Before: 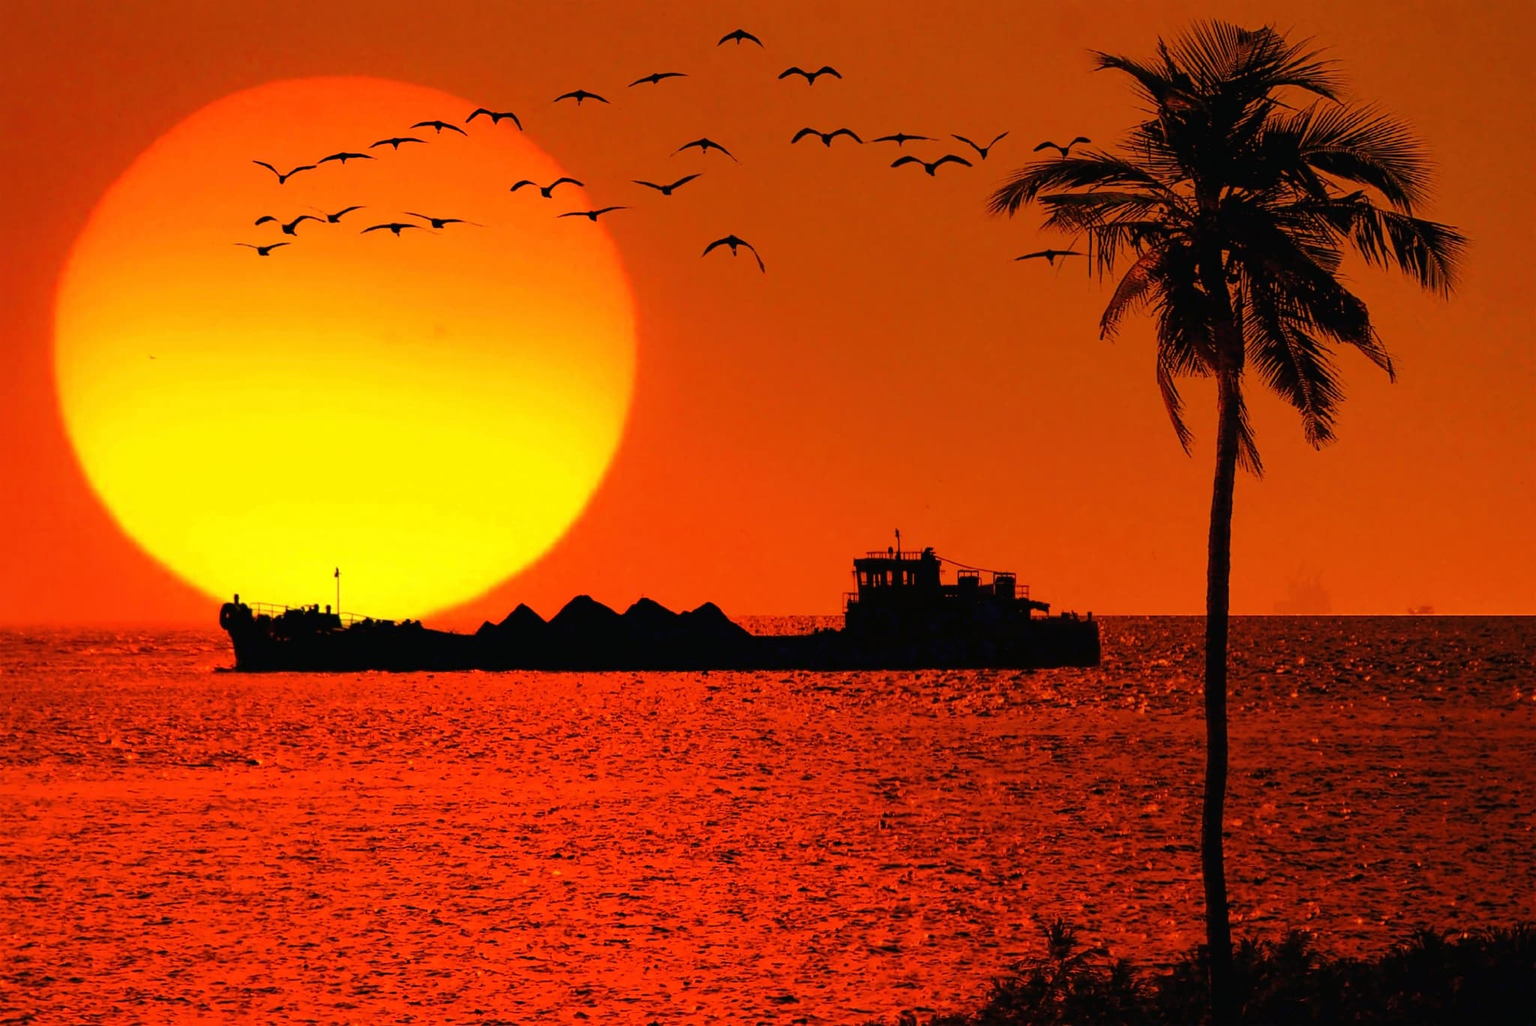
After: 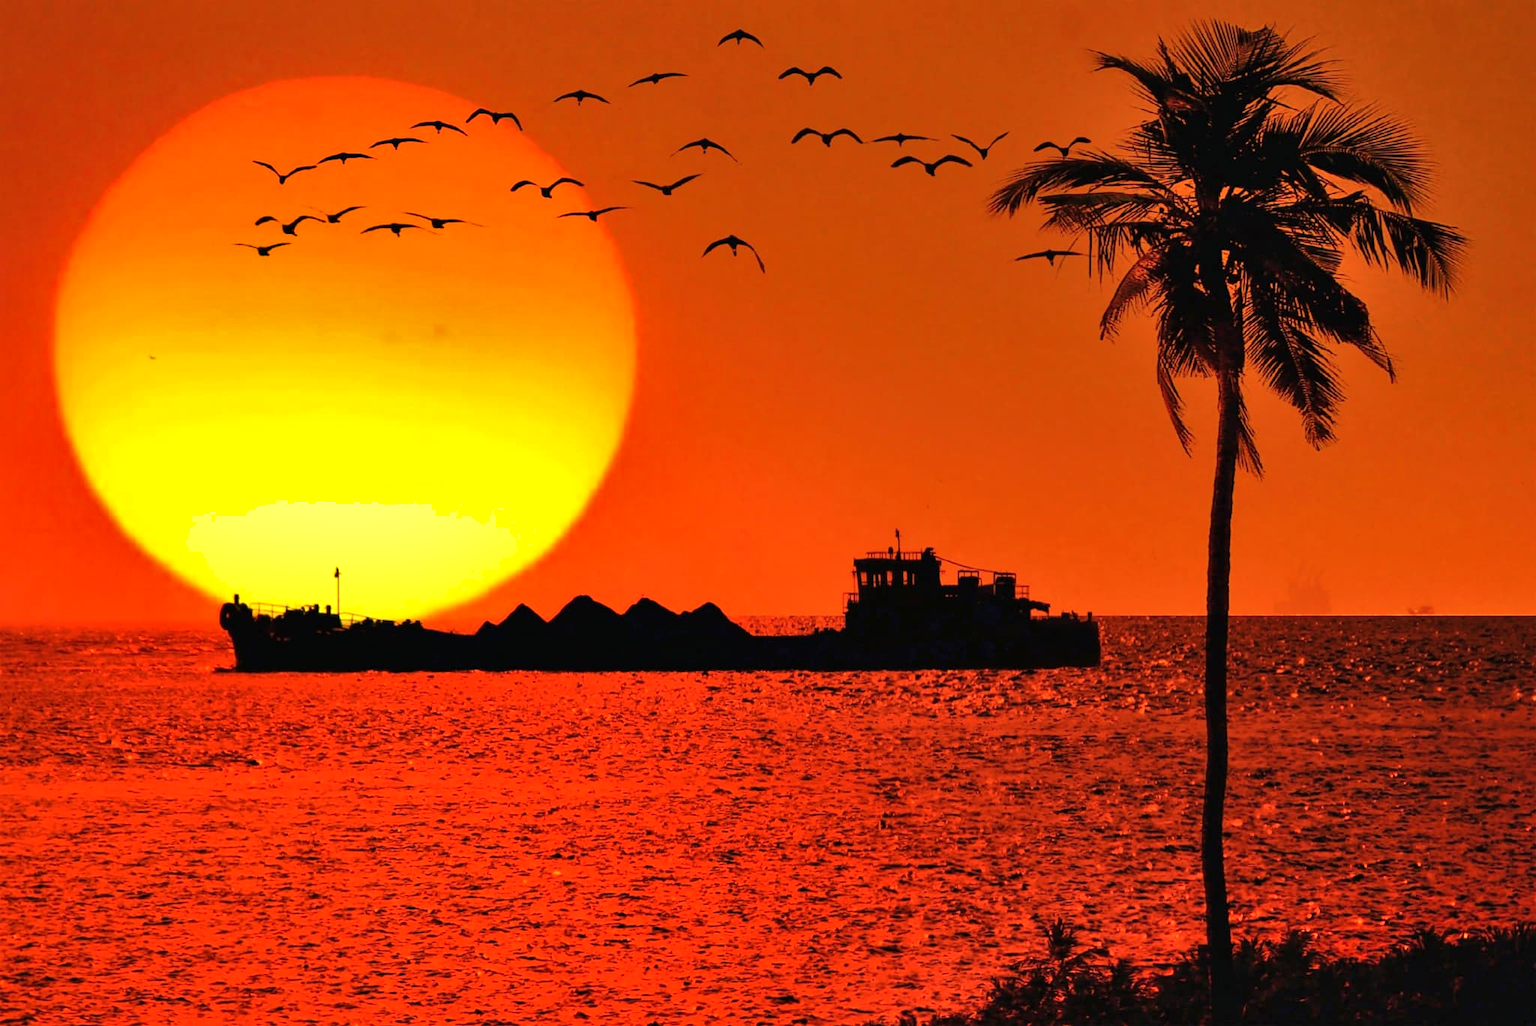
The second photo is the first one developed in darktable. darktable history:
exposure: exposure 0.203 EV, compensate exposure bias true, compensate highlight preservation false
shadows and highlights: soften with gaussian
tone equalizer: on, module defaults
